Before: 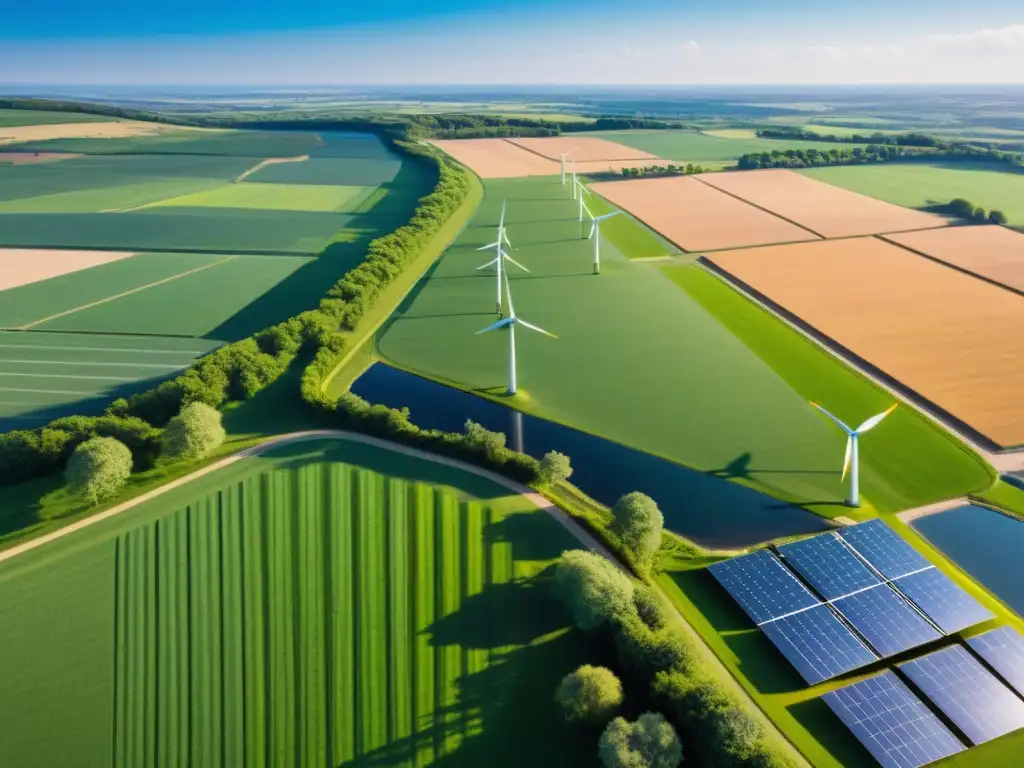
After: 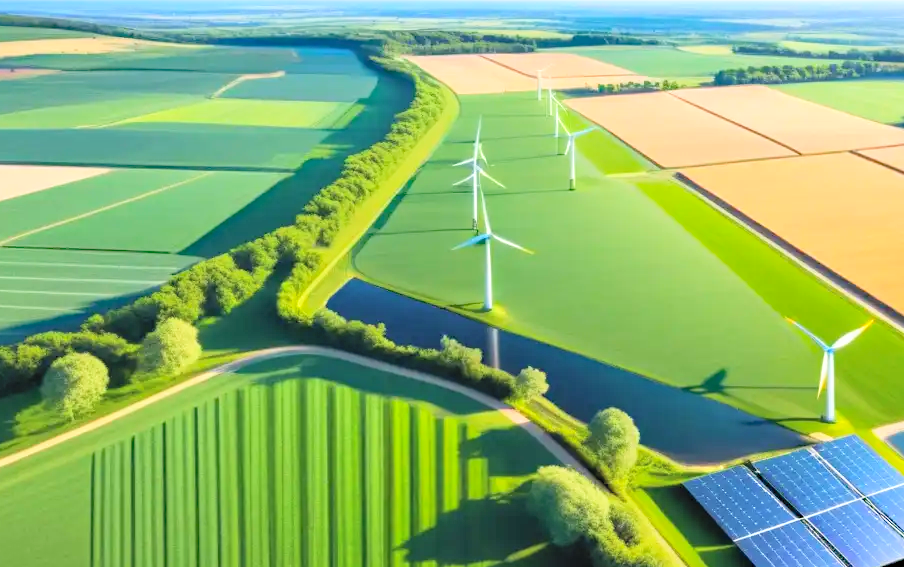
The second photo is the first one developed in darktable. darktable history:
crop and rotate: left 2.356%, top 11.034%, right 9.269%, bottom 15.031%
haze removal: compatibility mode true, adaptive false
contrast brightness saturation: contrast 0.097, brightness 0.309, saturation 0.136
base curve: curves: ch0 [(0, 0) (0.688, 0.865) (1, 1)], preserve colors none
